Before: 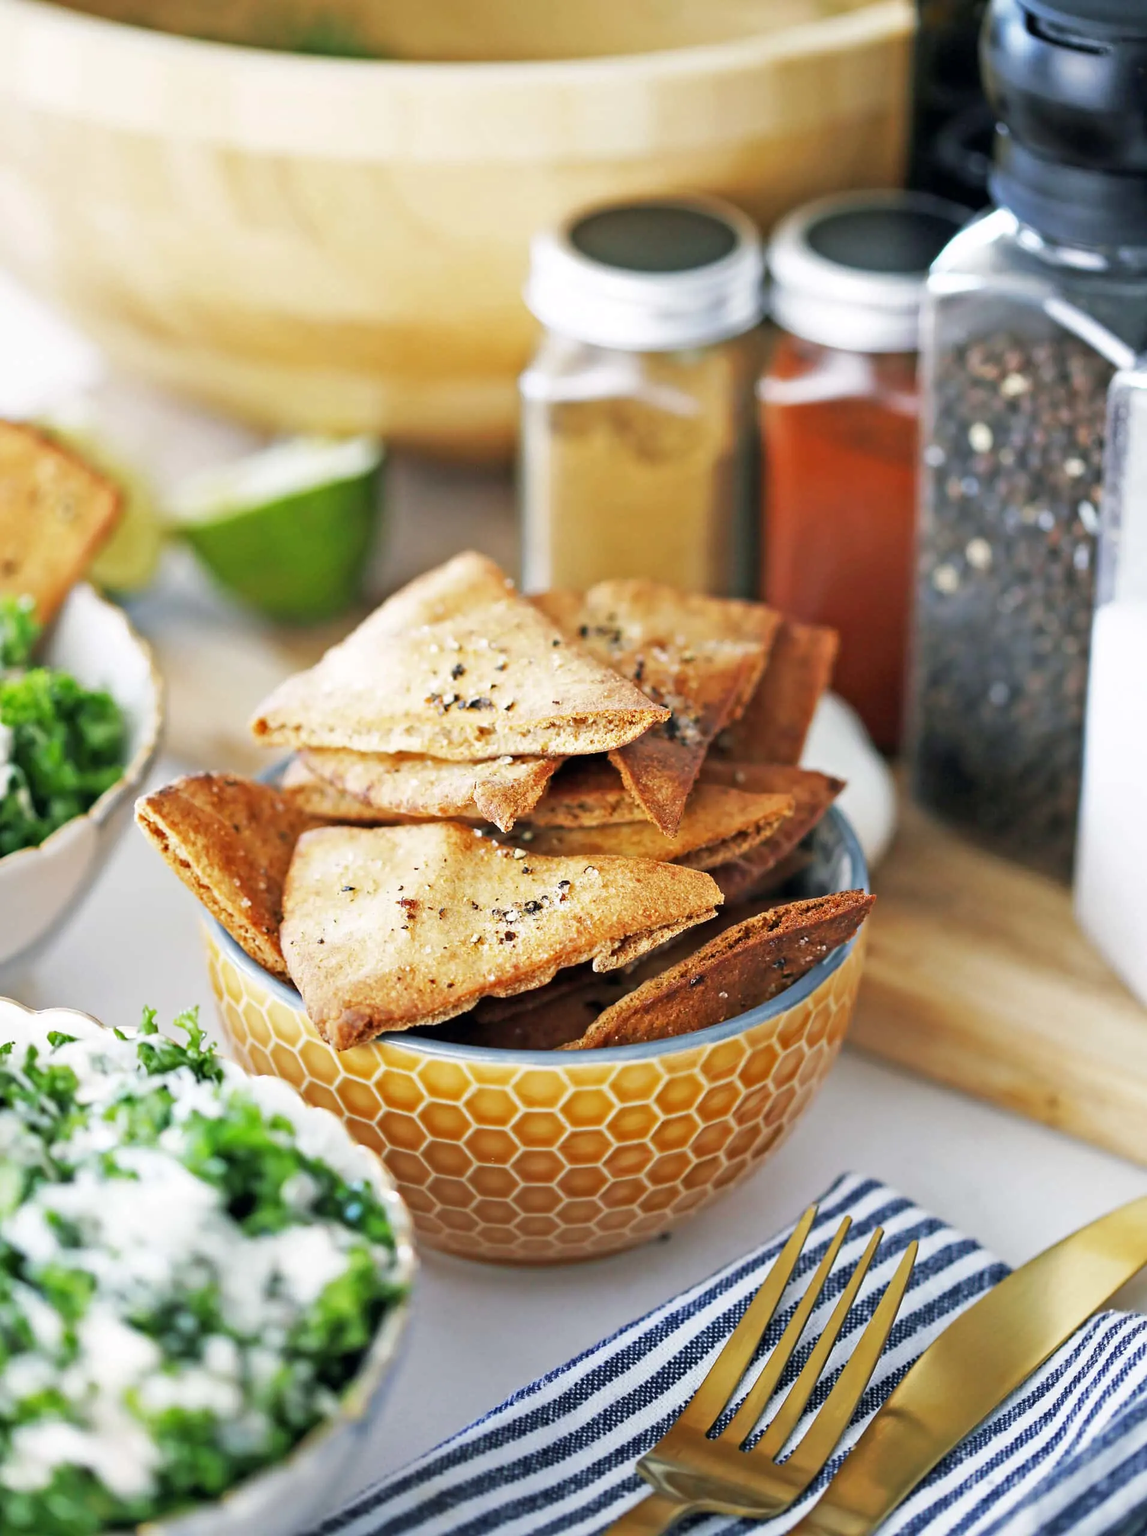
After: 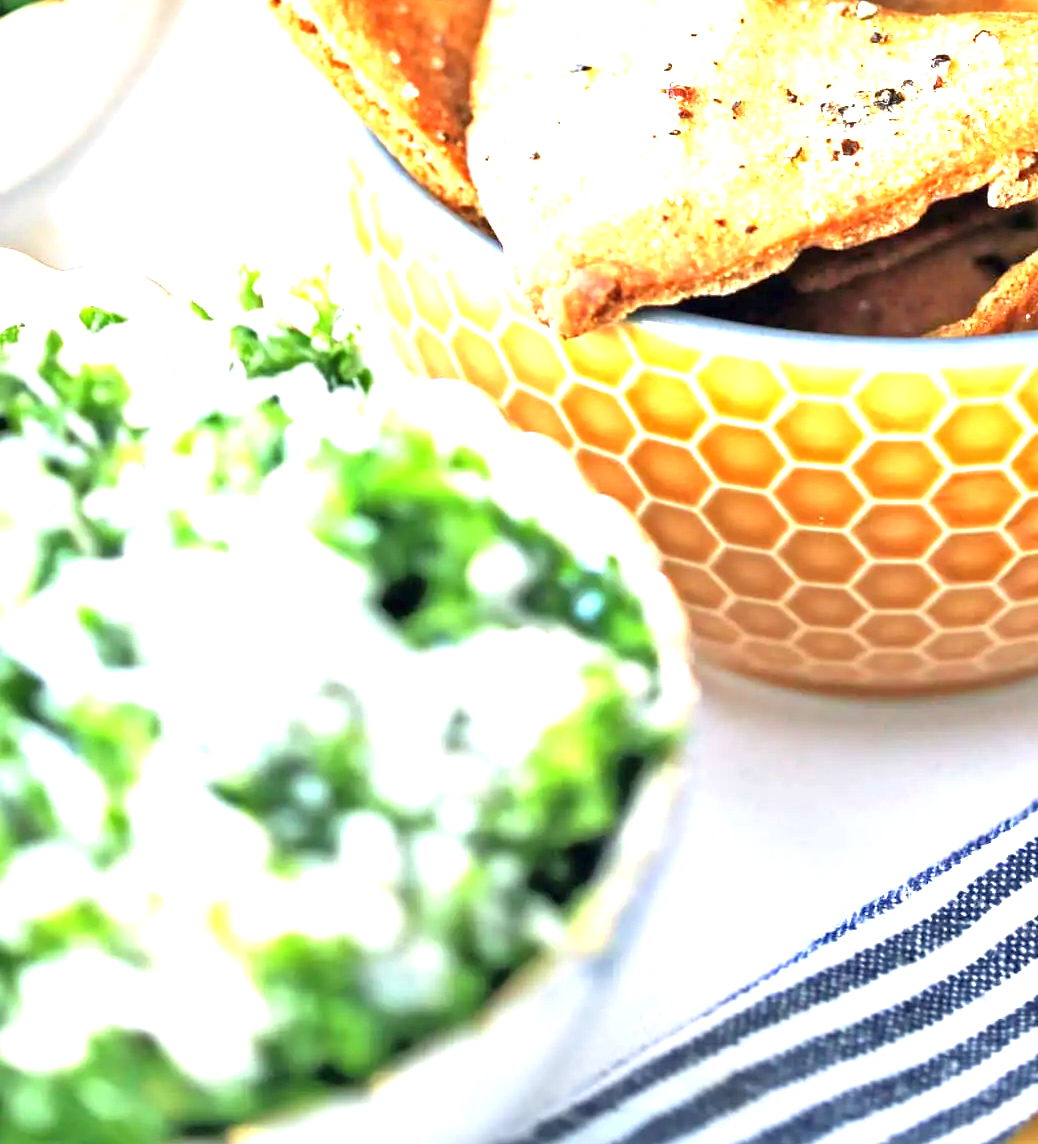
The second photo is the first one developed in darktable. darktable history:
tone equalizer: -8 EV 0.011 EV, -7 EV -0.023 EV, -6 EV 0.021 EV, -5 EV 0.03 EV, -4 EV 0.285 EV, -3 EV 0.656 EV, -2 EV 0.571 EV, -1 EV 0.193 EV, +0 EV 0.053 EV, luminance estimator HSV value / RGB max
exposure: black level correction 0, exposure 1.407 EV, compensate highlight preservation false
crop and rotate: top 55.208%, right 45.674%, bottom 0.101%
